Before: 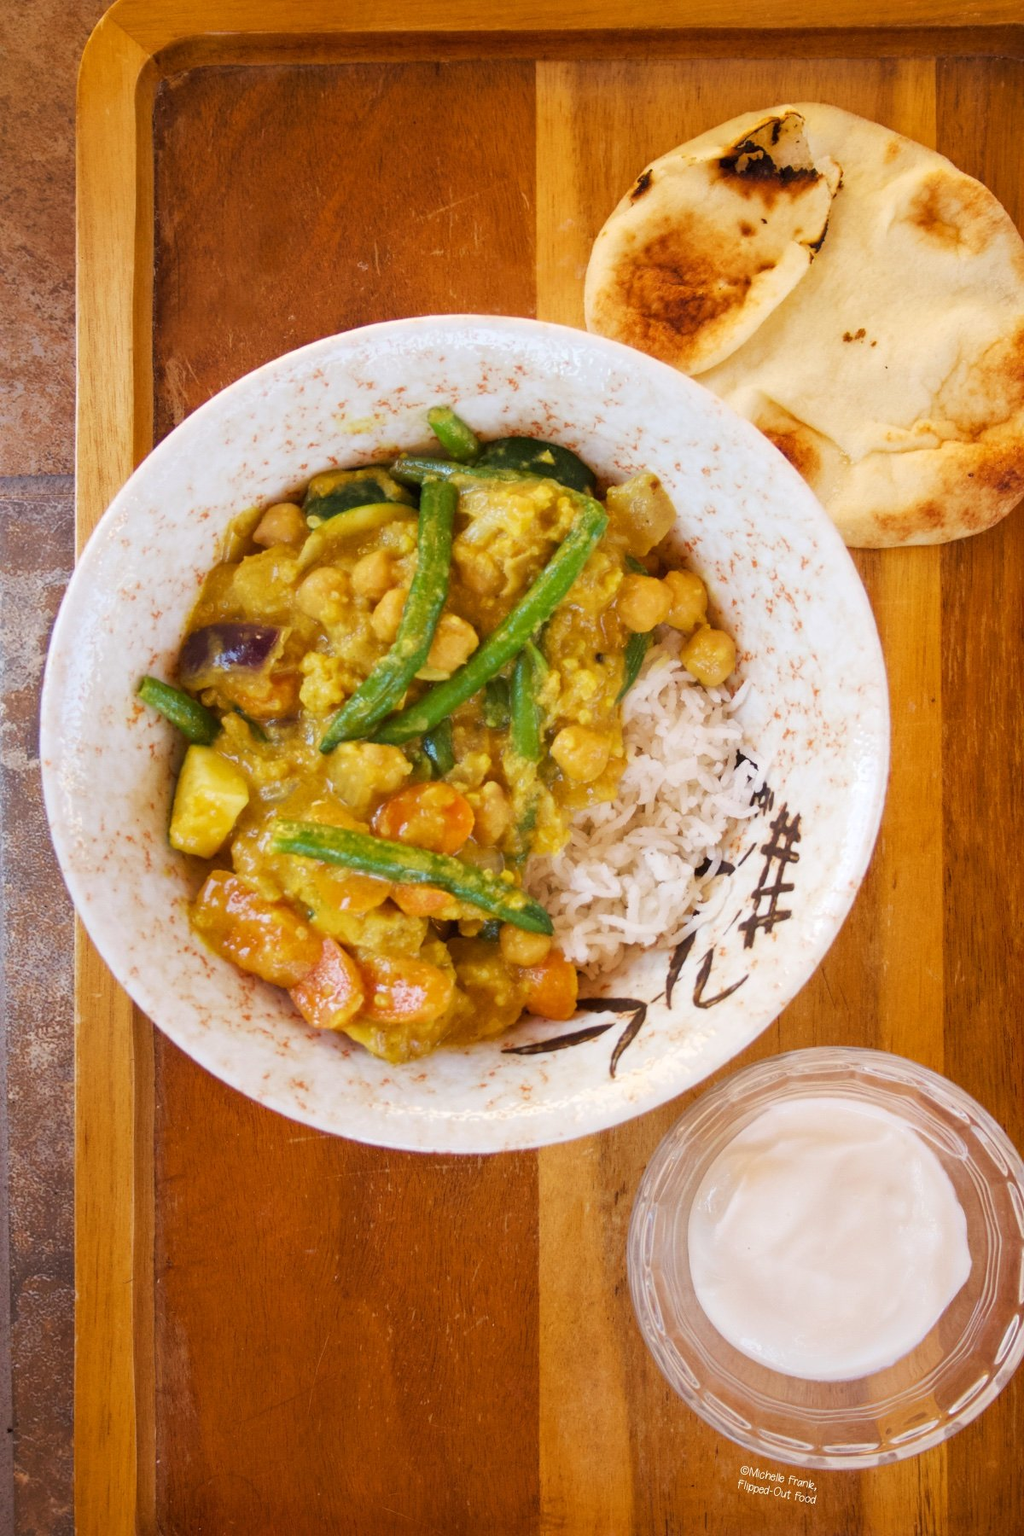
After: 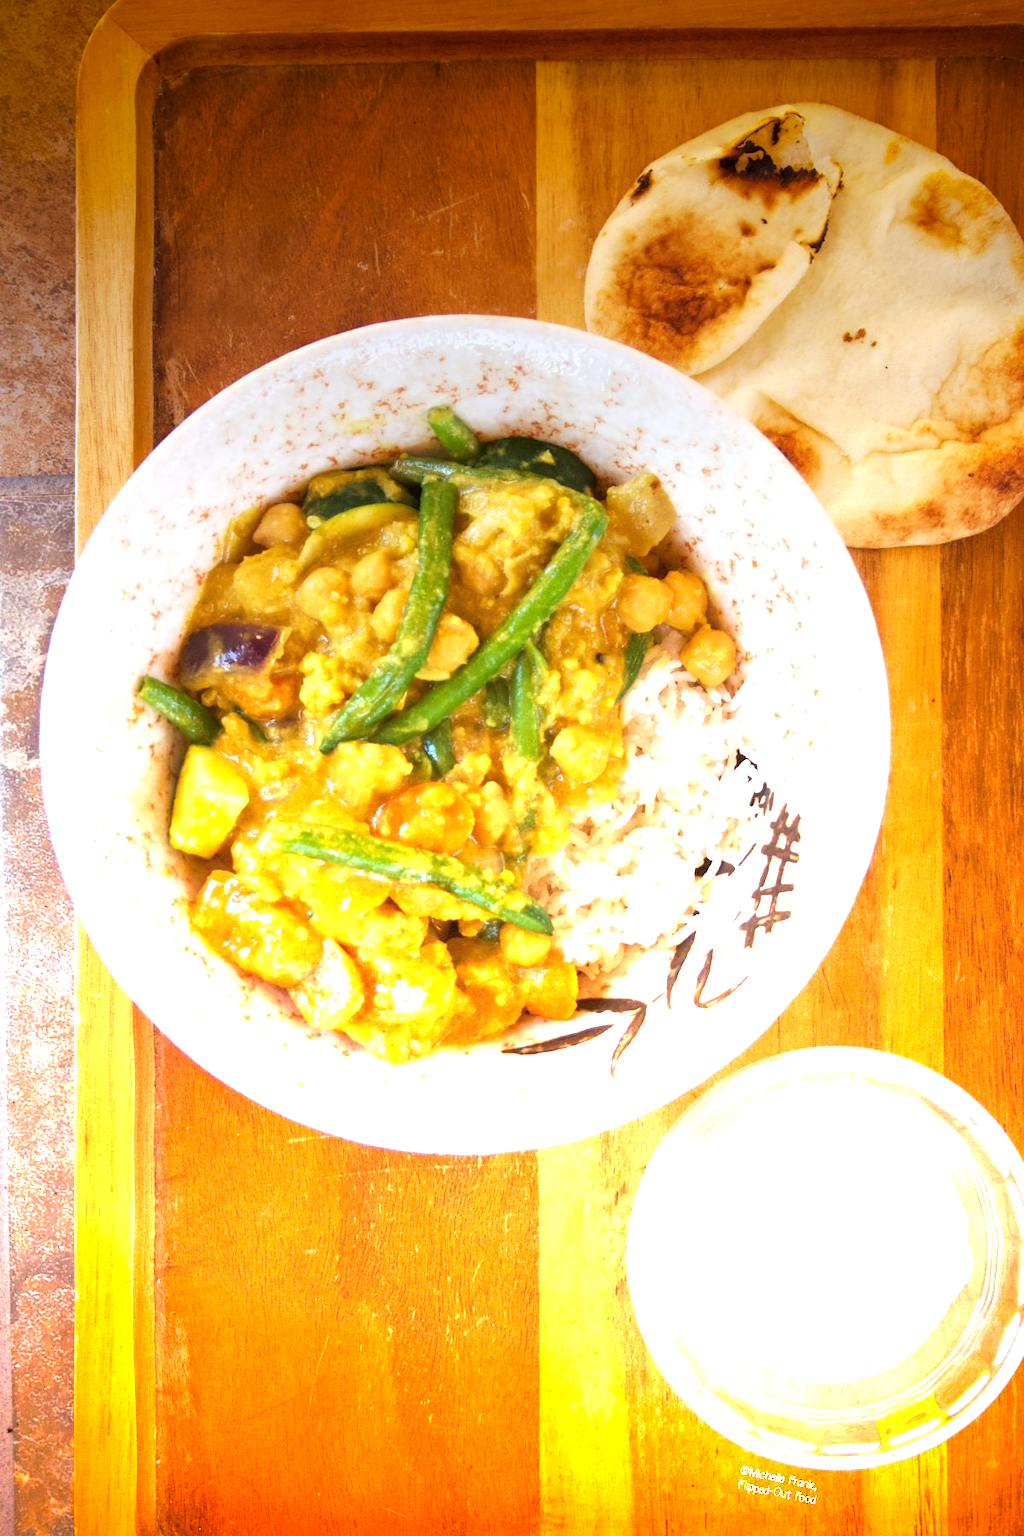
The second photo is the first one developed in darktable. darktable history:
graduated density: density -3.9 EV
vignetting: fall-off start 88.53%, fall-off radius 44.2%, saturation 0.376, width/height ratio 1.161
